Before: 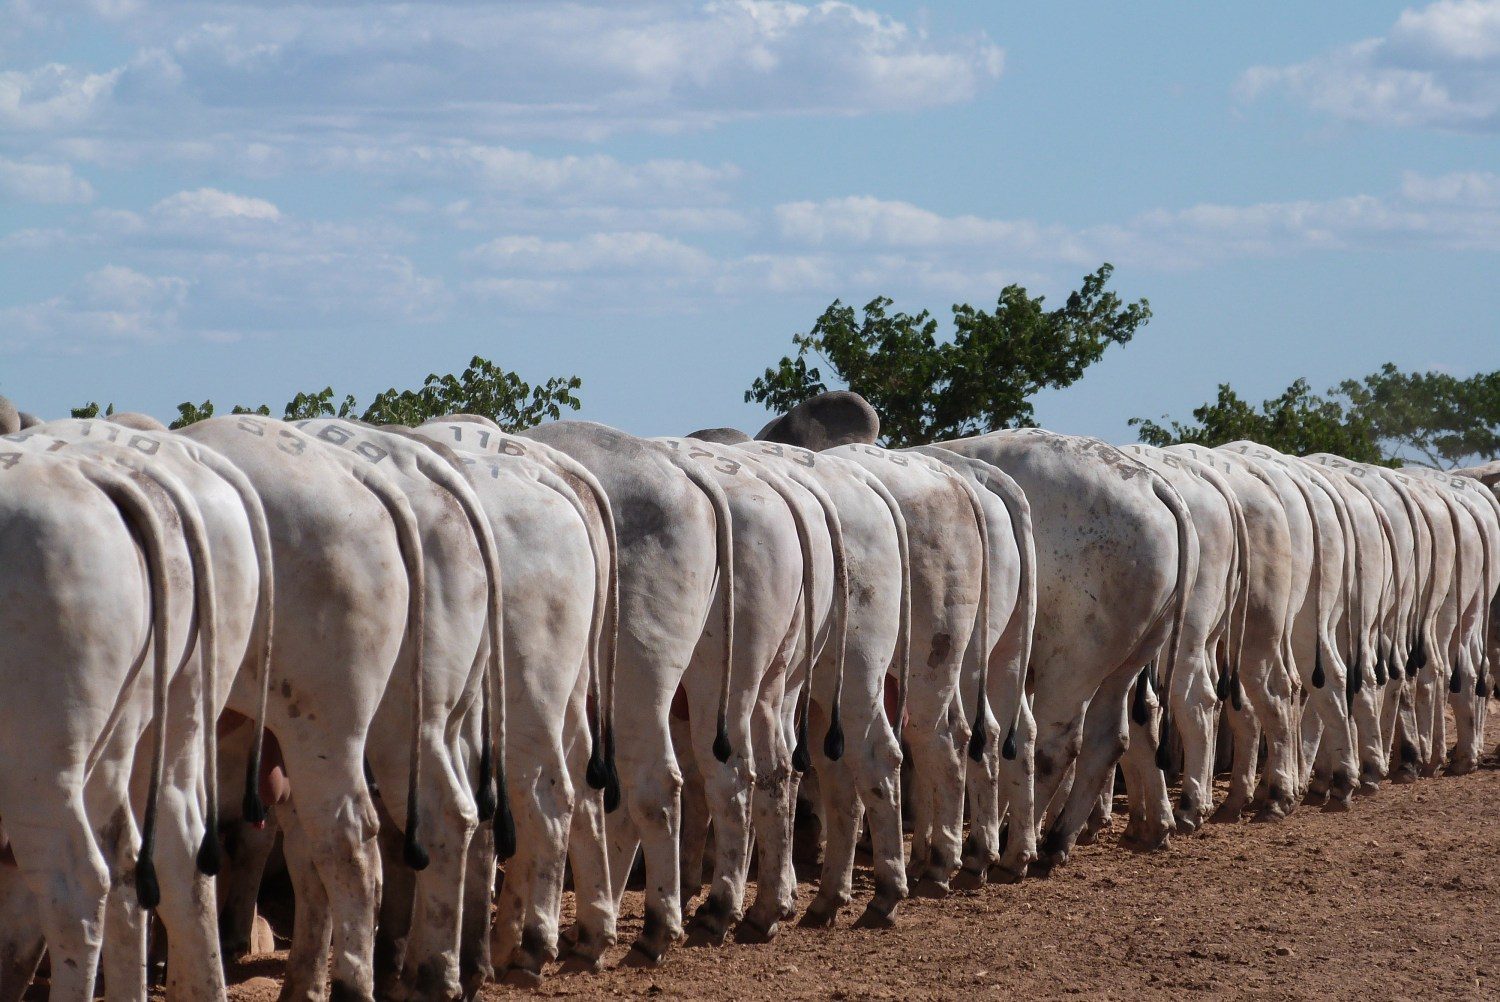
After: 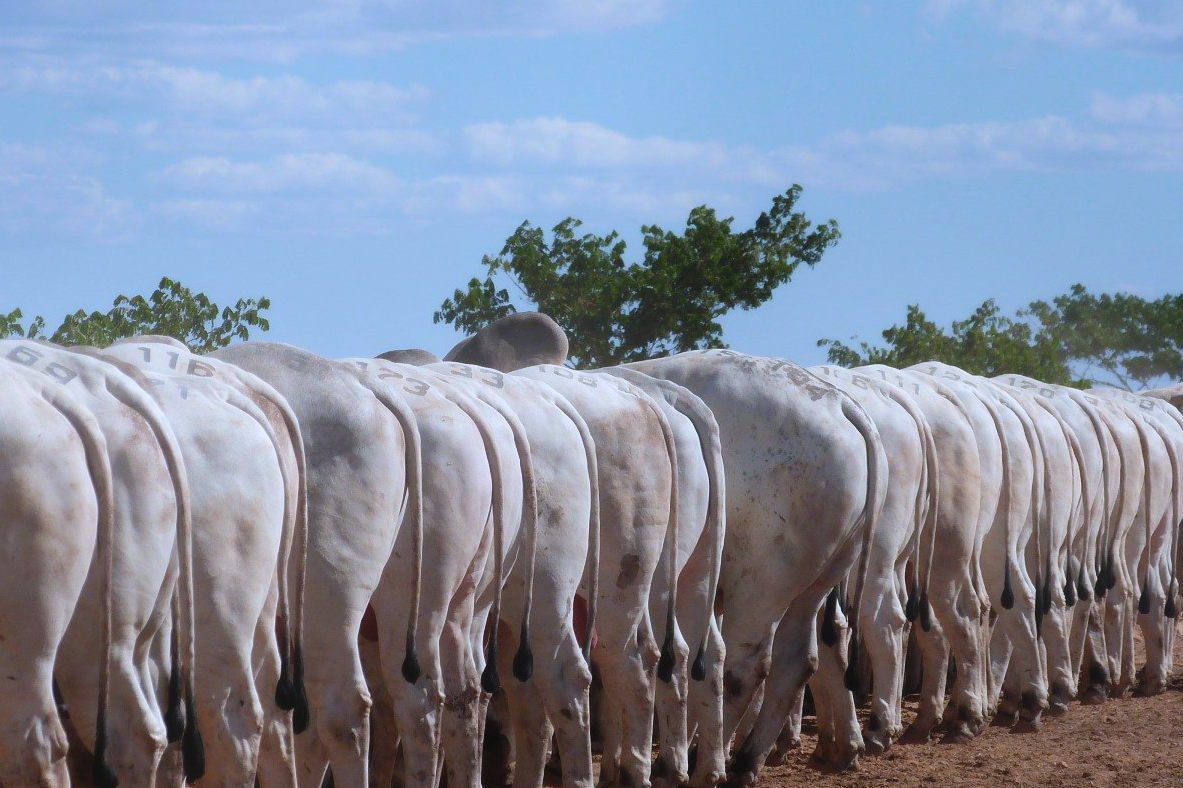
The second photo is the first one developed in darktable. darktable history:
contrast equalizer: octaves 7, y [[0.502, 0.505, 0.512, 0.529, 0.564, 0.588], [0.5 ×6], [0.502, 0.505, 0.512, 0.529, 0.564, 0.588], [0, 0.001, 0.001, 0.004, 0.008, 0.011], [0, 0.001, 0.001, 0.004, 0.008, 0.011]], mix -1
bloom: on, module defaults
crop and rotate: left 20.74%, top 7.912%, right 0.375%, bottom 13.378%
contrast brightness saturation: saturation 0.13
tone equalizer: on, module defaults
white balance: red 0.954, blue 1.079
